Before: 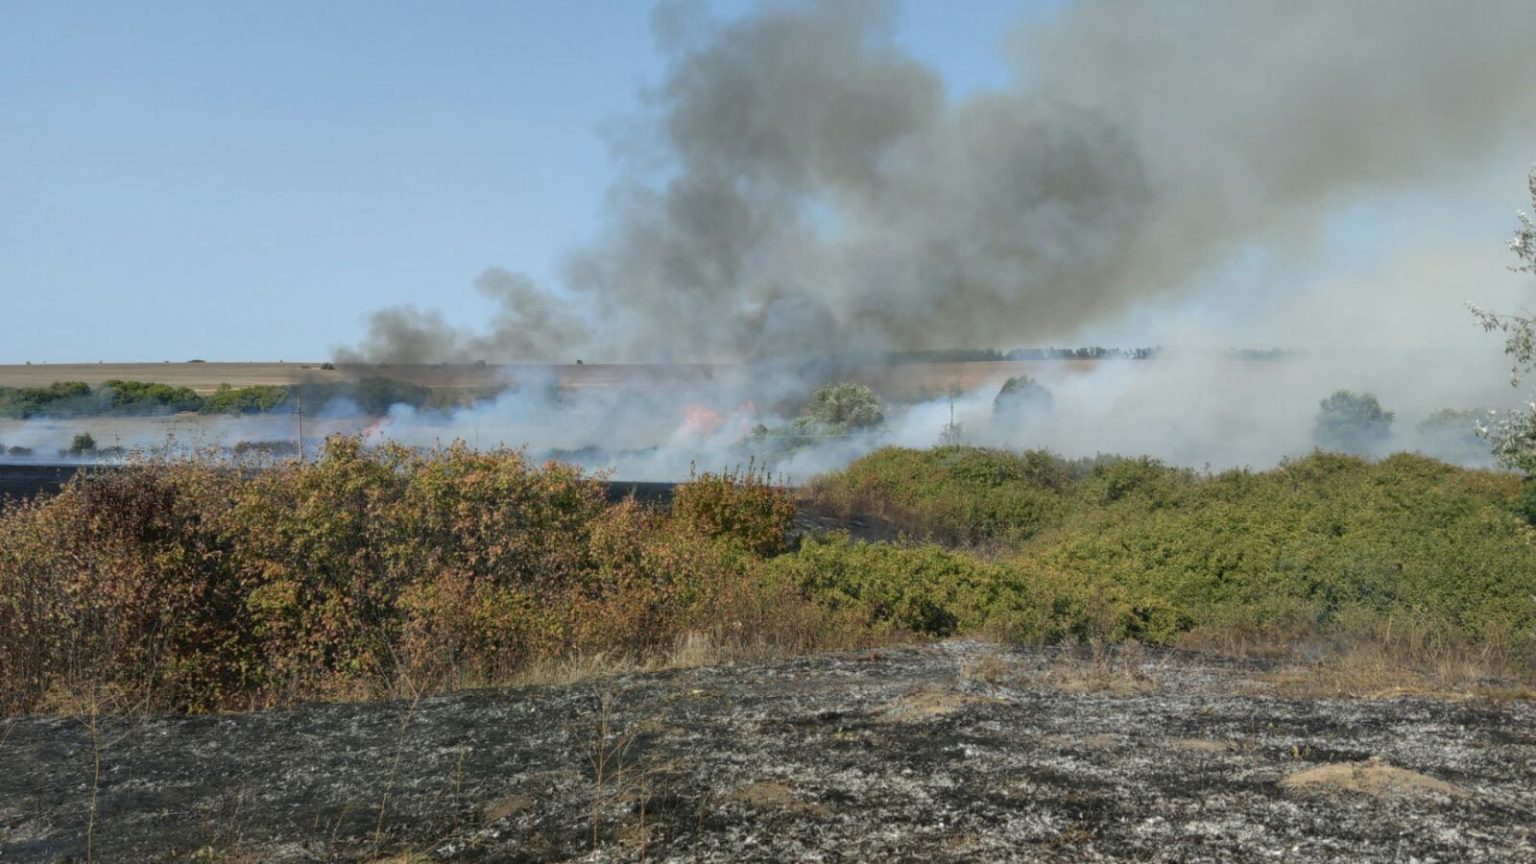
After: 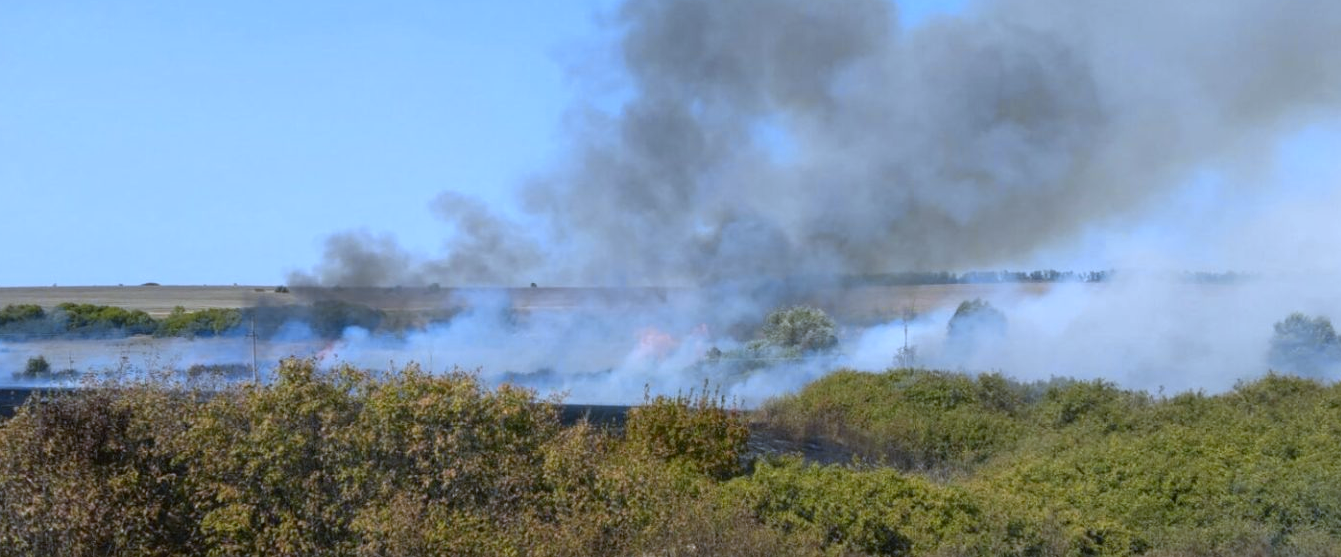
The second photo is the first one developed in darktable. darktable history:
color contrast: green-magenta contrast 0.85, blue-yellow contrast 1.25, unbound 0
crop: left 3.015%, top 8.969%, right 9.647%, bottom 26.457%
white balance: red 0.948, green 1.02, blue 1.176
shadows and highlights: shadows 0, highlights 40
